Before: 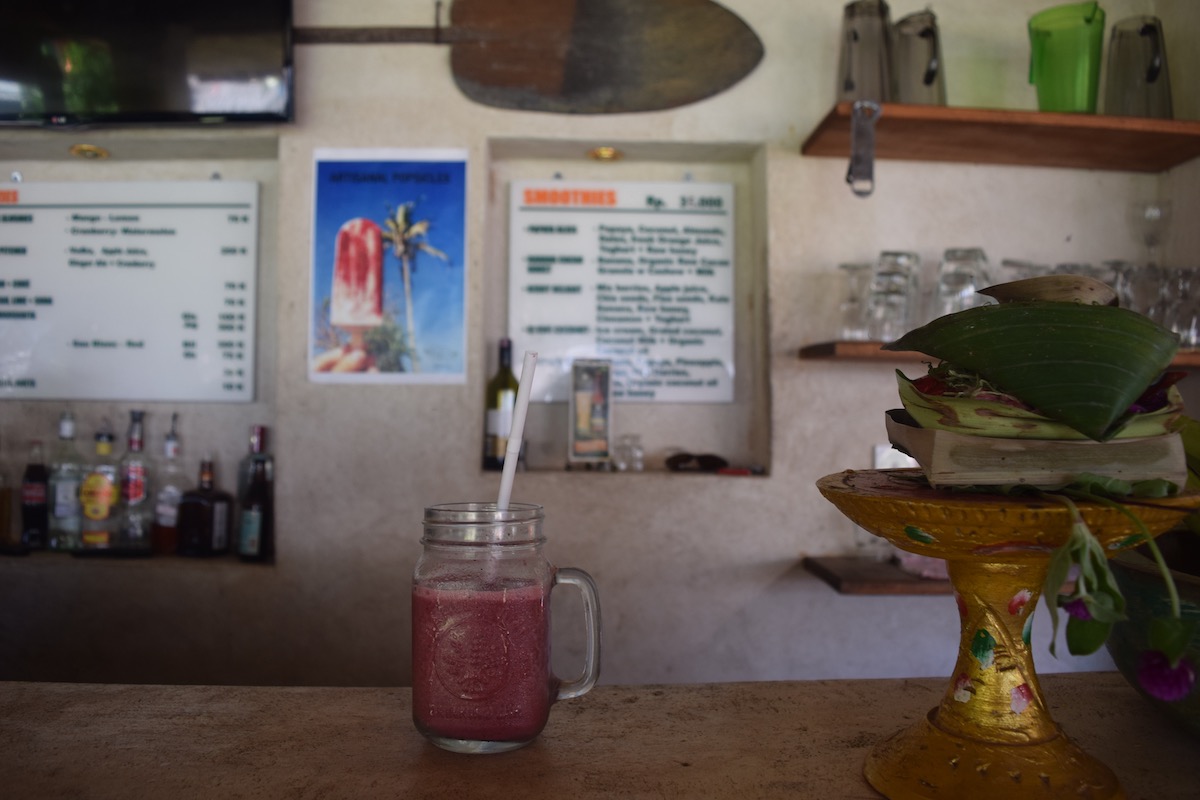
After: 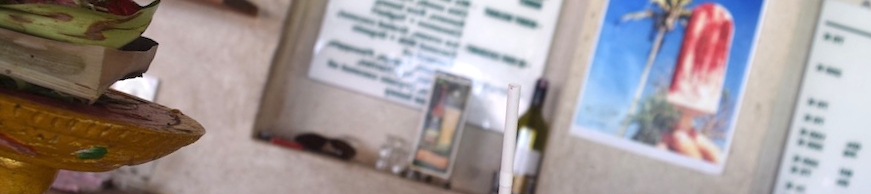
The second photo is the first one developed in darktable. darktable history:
crop and rotate: angle 16.12°, top 30.835%, bottom 35.653%
exposure: black level correction 0, exposure 0.7 EV, compensate exposure bias true, compensate highlight preservation false
